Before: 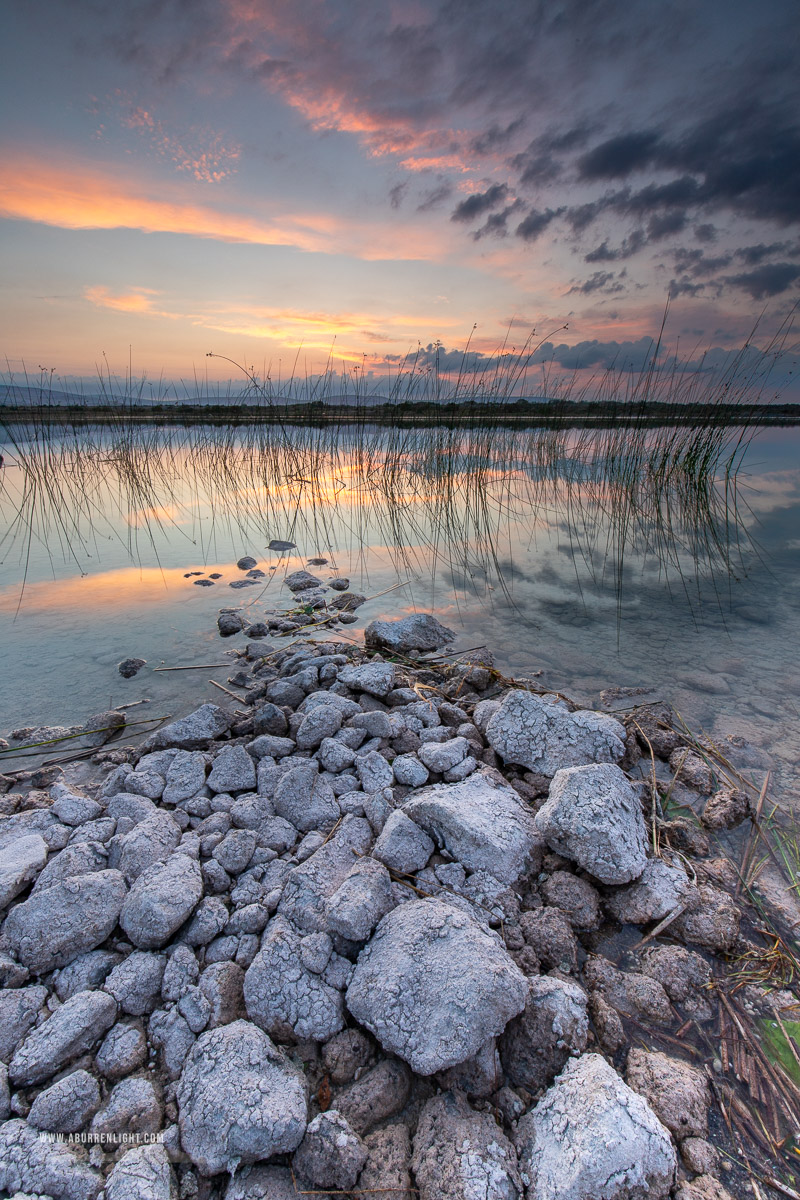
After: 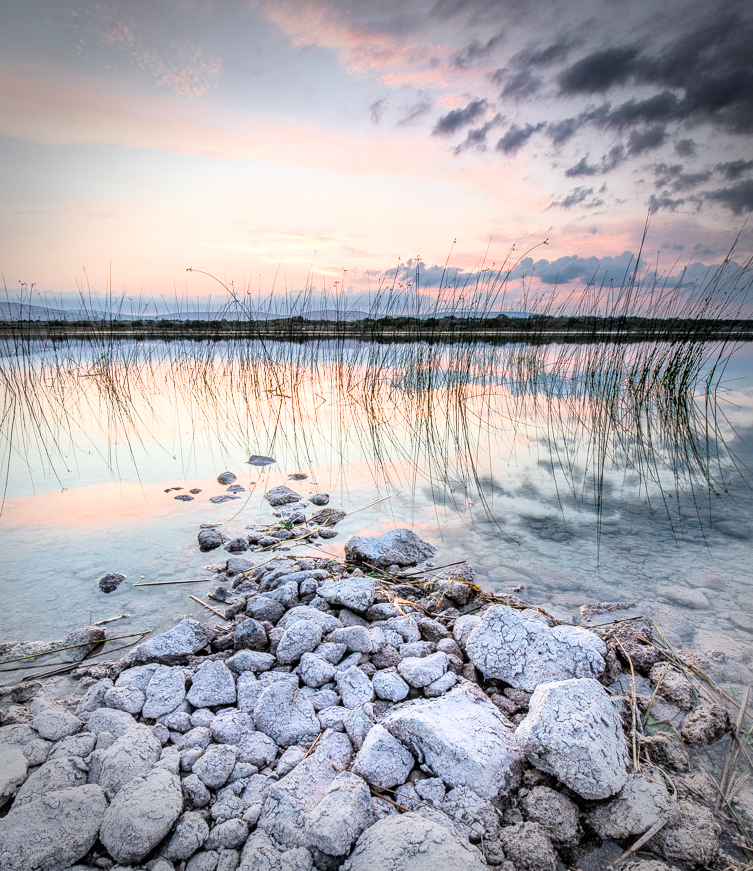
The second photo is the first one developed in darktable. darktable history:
exposure: black level correction 0, exposure 1.504 EV, compensate highlight preservation false
local contrast: on, module defaults
crop: left 2.515%, top 7.163%, right 3.279%, bottom 20.188%
vignetting: fall-off start 66.94%, width/height ratio 1.013, dithering 8-bit output
filmic rgb: black relative exposure -16 EV, white relative exposure 5.29 EV, threshold 2.97 EV, hardness 5.89, contrast 1.242, enable highlight reconstruction true
